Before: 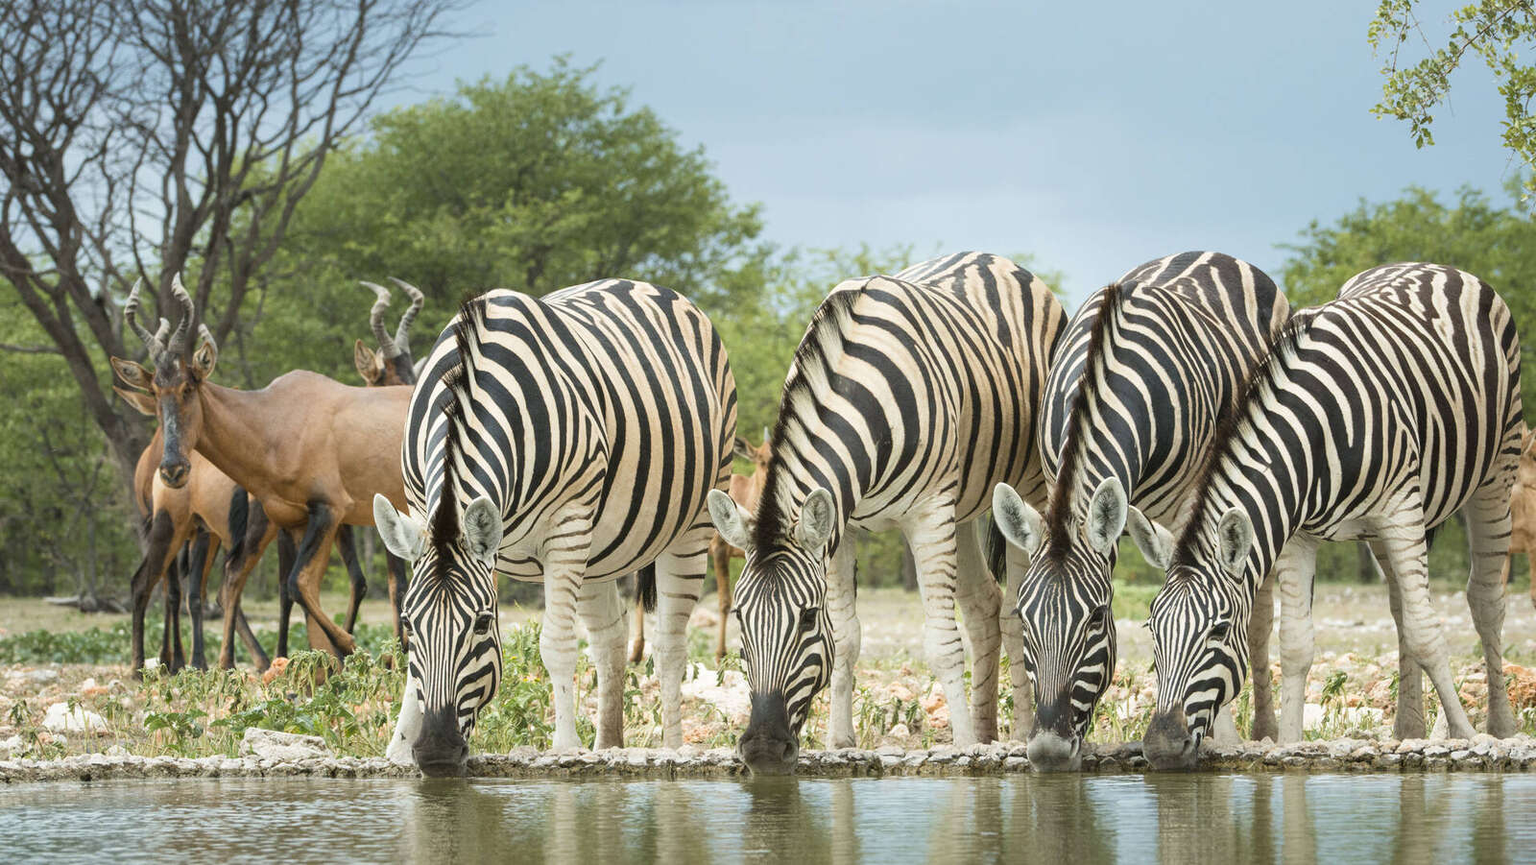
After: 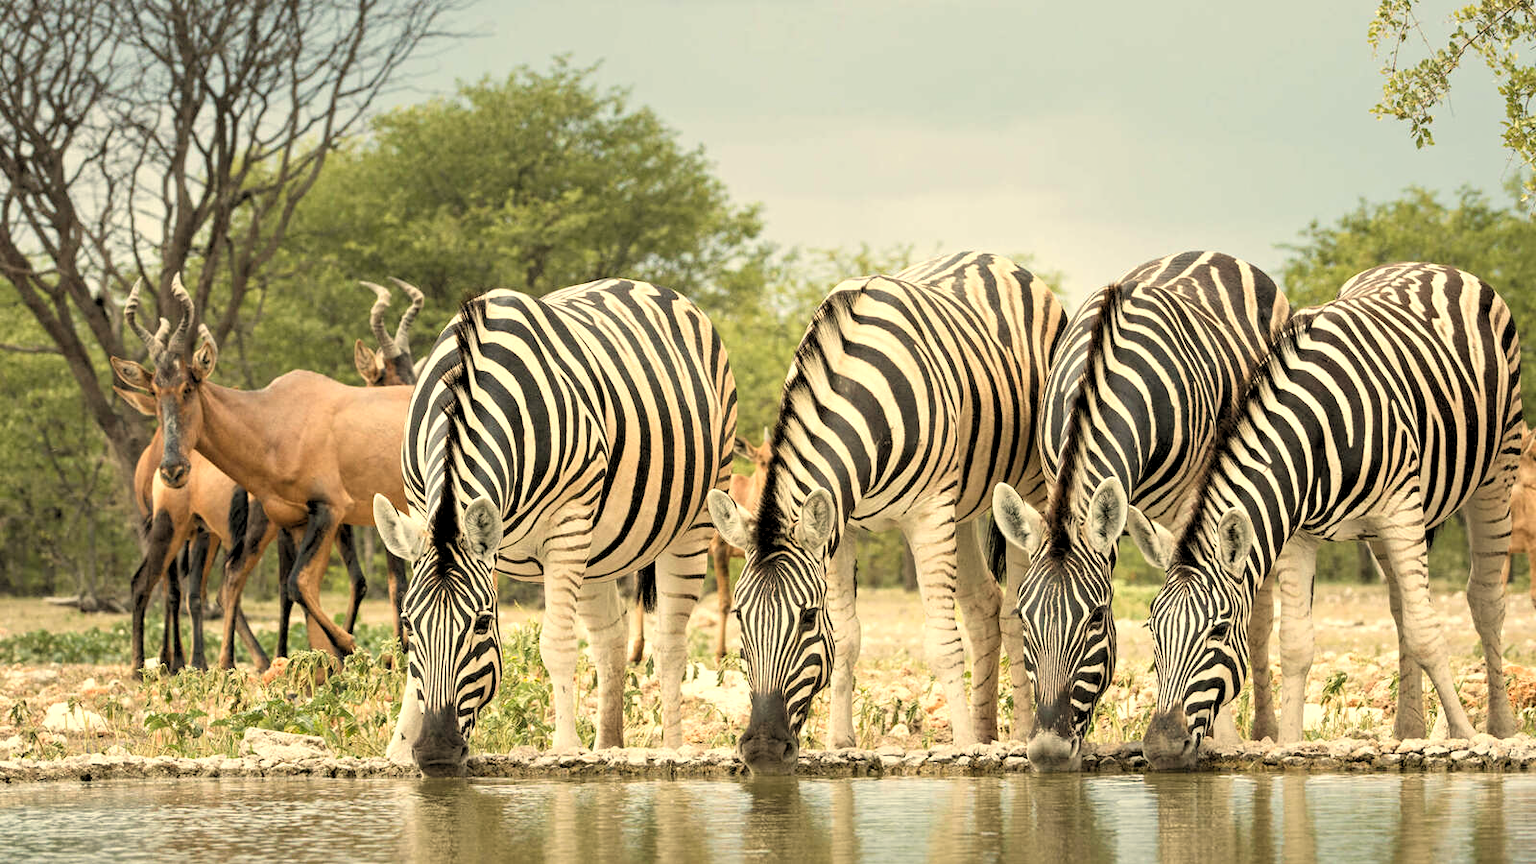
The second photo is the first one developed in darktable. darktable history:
white balance: red 1.123, blue 0.83
rgb levels: levels [[0.013, 0.434, 0.89], [0, 0.5, 1], [0, 0.5, 1]]
contrast equalizer: y [[0.5, 0.504, 0.515, 0.527, 0.535, 0.534], [0.5 ×6], [0.491, 0.387, 0.179, 0.068, 0.068, 0.068], [0 ×5, 0.023], [0 ×6]]
